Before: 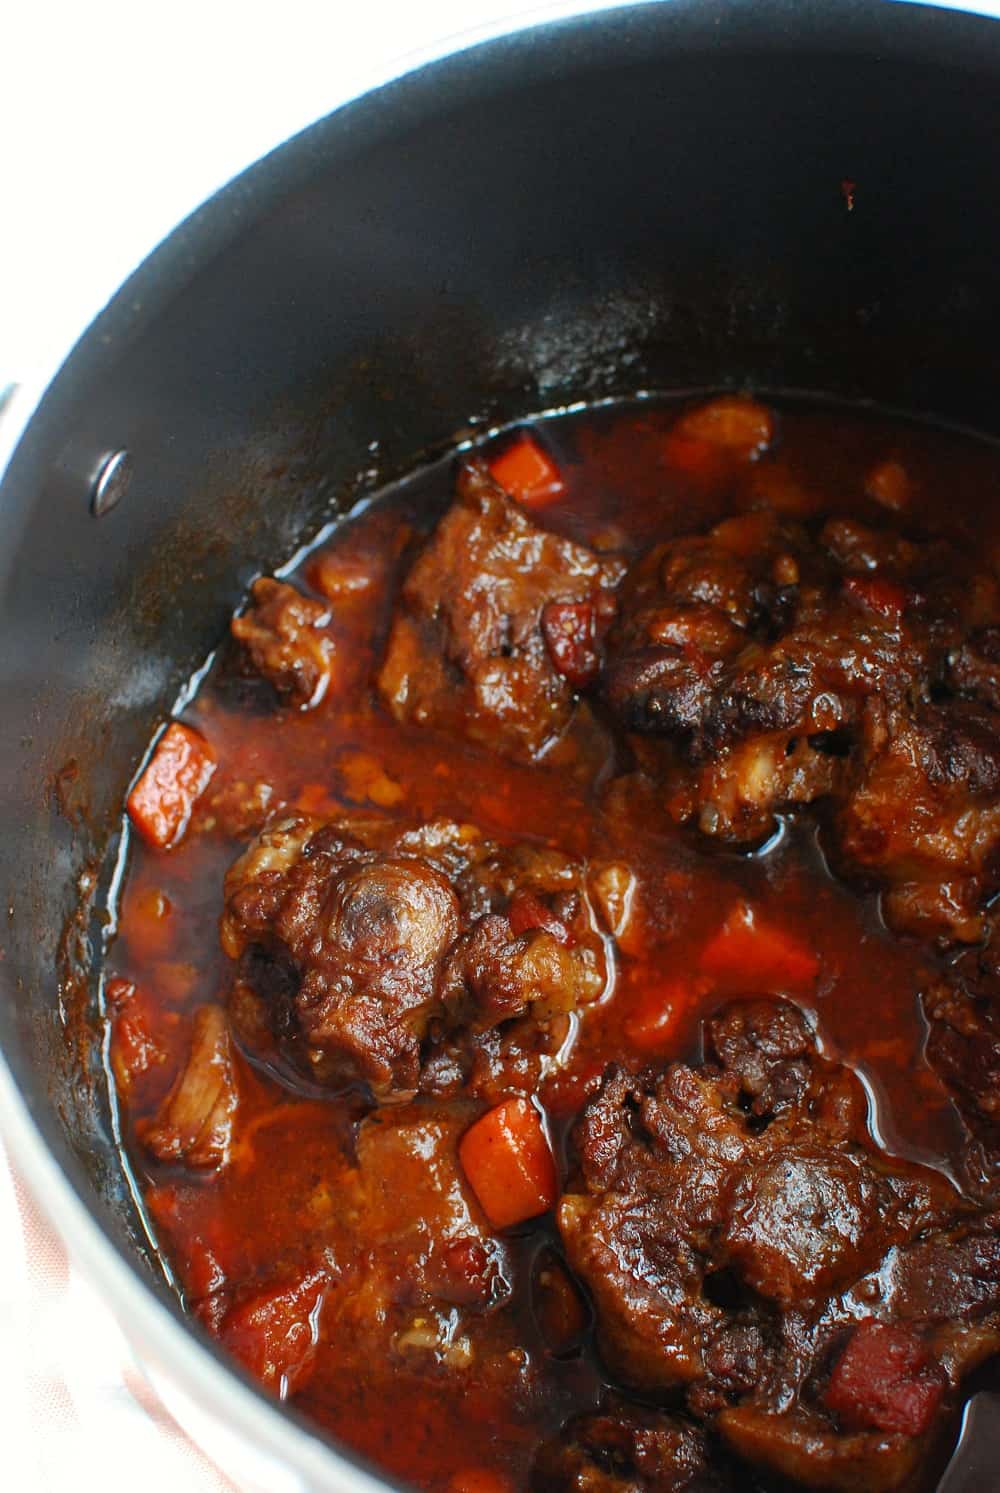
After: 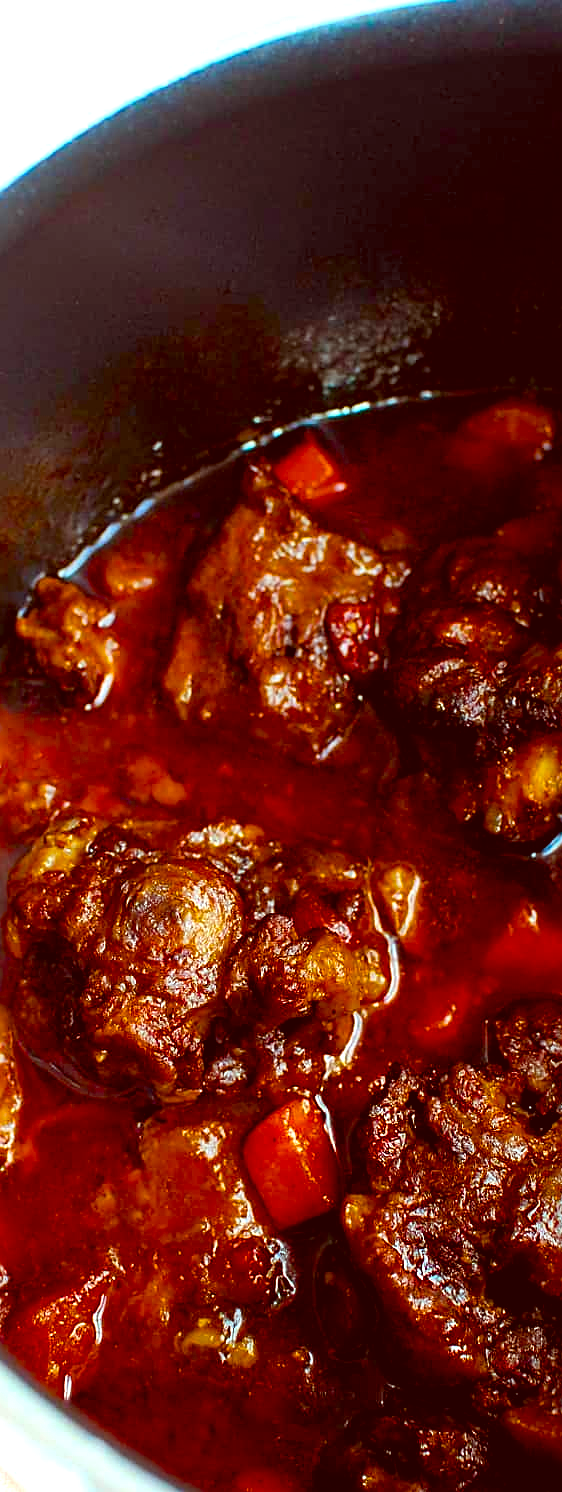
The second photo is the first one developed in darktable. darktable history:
crop: left 21.677%, right 22.043%, bottom 0.008%
color balance rgb: power › chroma 0.229%, power › hue 62.6°, linear chroma grading › shadows -9.699%, linear chroma grading › global chroma 19.574%, perceptual saturation grading › global saturation 36.606%, perceptual saturation grading › shadows 35.622%, perceptual brilliance grading › highlights 4.416%, perceptual brilliance grading › shadows -9.573%, global vibrance 9.622%
color correction: highlights a* -7.04, highlights b* -0.159, shadows a* 20.8, shadows b* 12.07
sharpen: on, module defaults
exposure: black level correction 0.007, exposure 0.159 EV, compensate exposure bias true, compensate highlight preservation false
